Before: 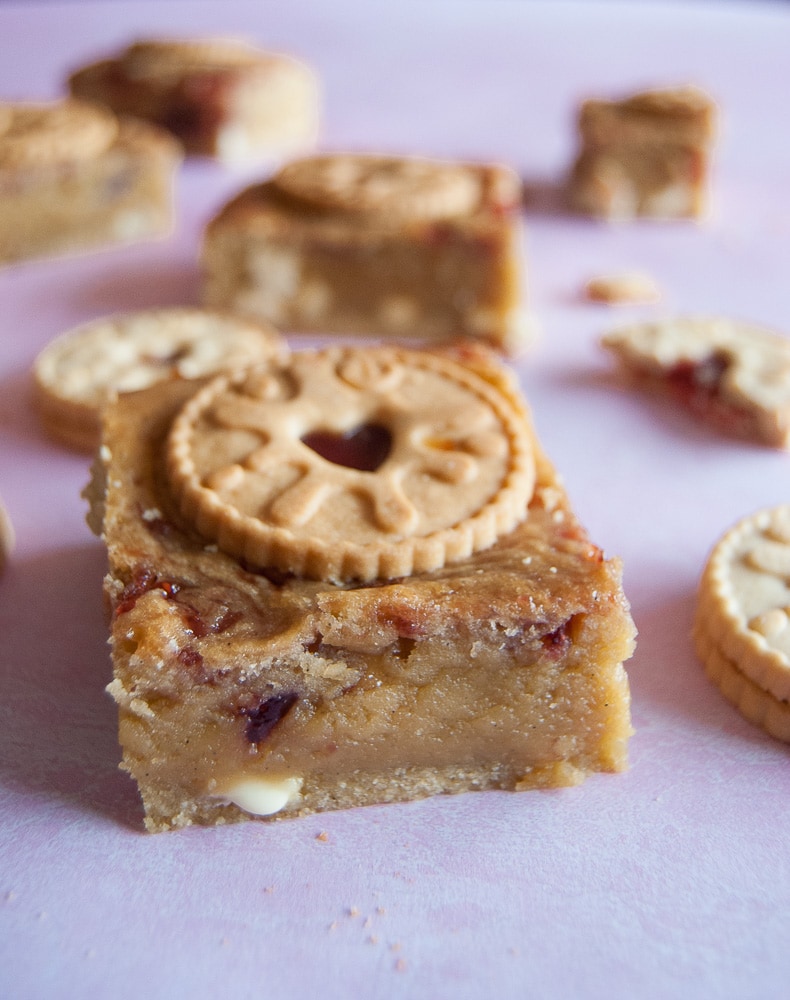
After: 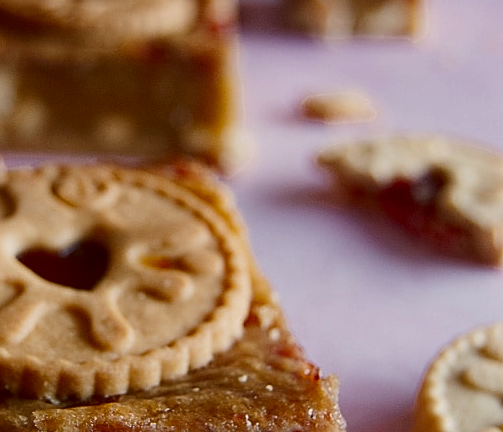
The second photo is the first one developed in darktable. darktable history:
white balance: emerald 1
color correction: highlights a* 3.84, highlights b* 5.07
contrast brightness saturation: contrast 0.1, brightness -0.26, saturation 0.14
crop: left 36.005%, top 18.293%, right 0.31%, bottom 38.444%
sharpen: on, module defaults
exposure: exposure -0.242 EV, compensate highlight preservation false
